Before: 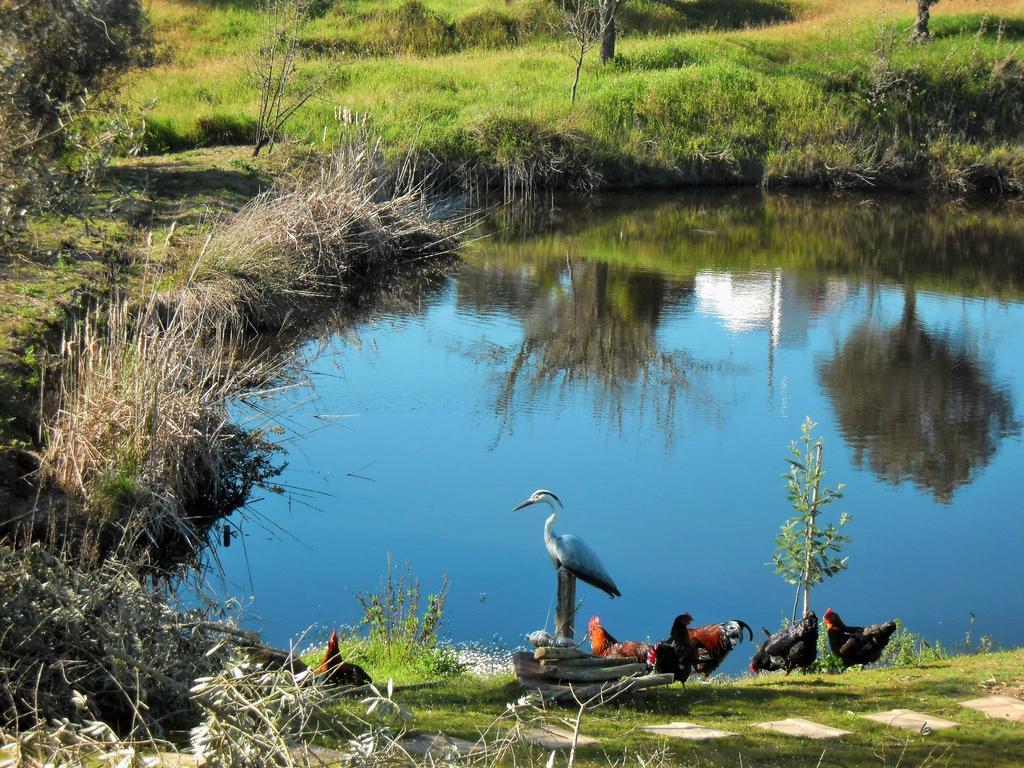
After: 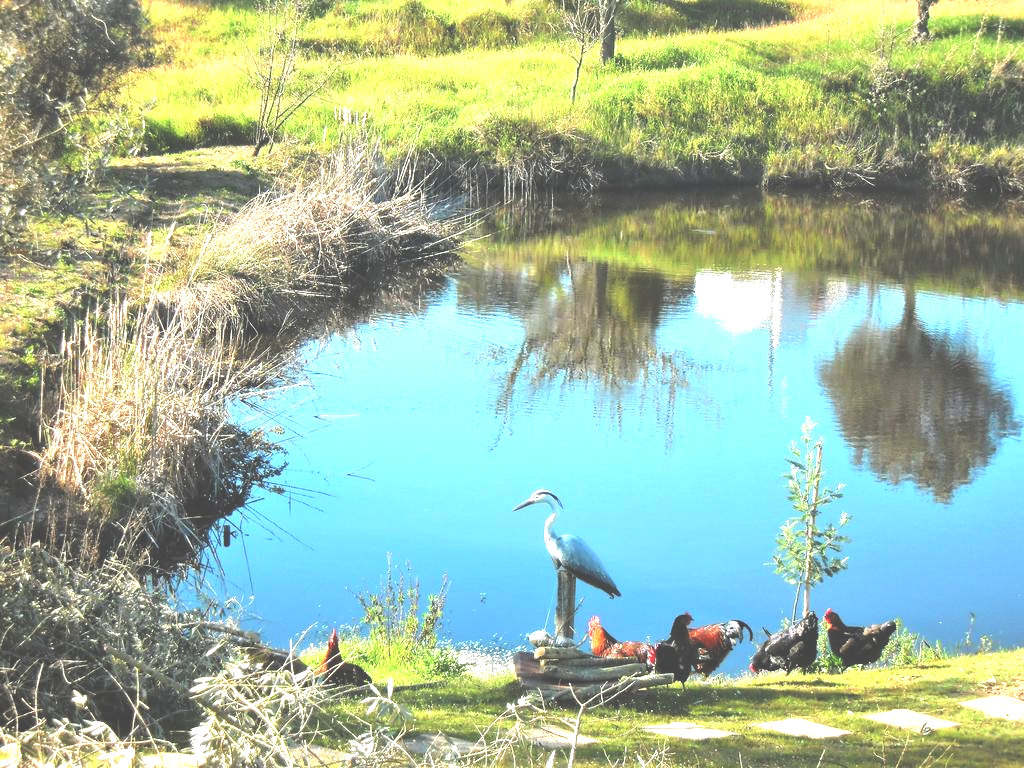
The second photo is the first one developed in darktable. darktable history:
exposure: black level correction -0.024, exposure 1.396 EV, compensate highlight preservation false
